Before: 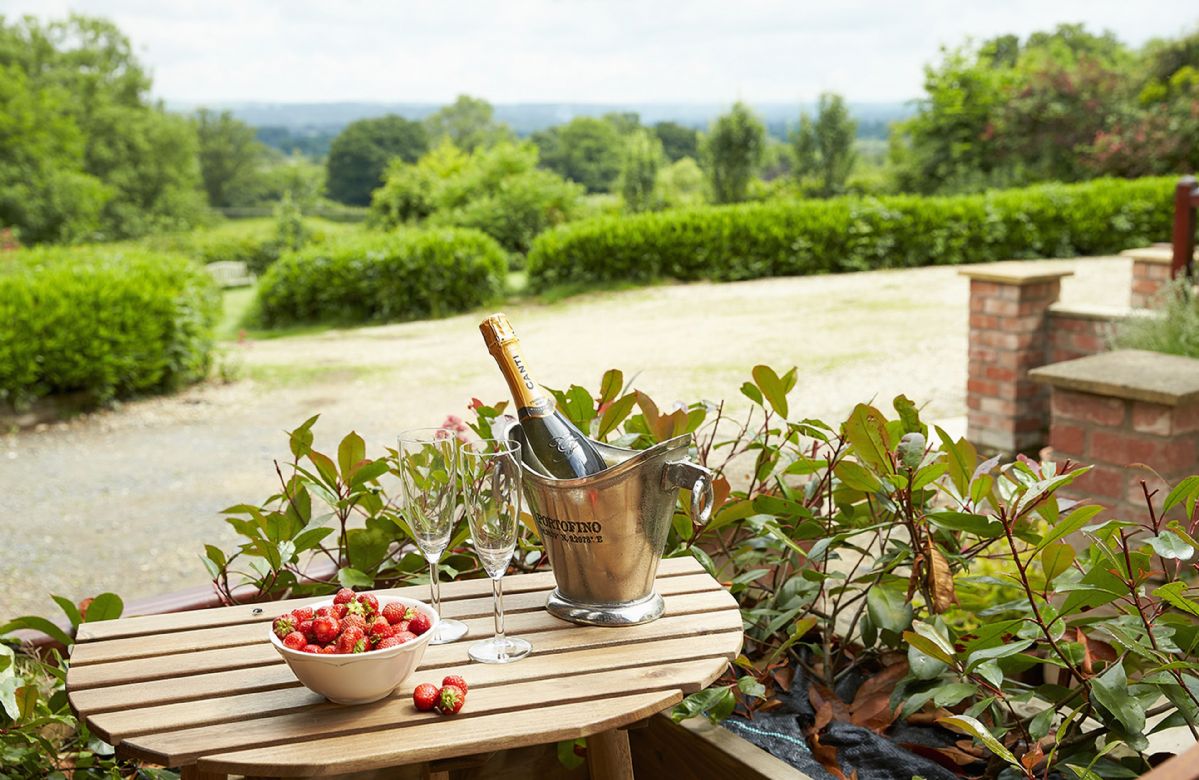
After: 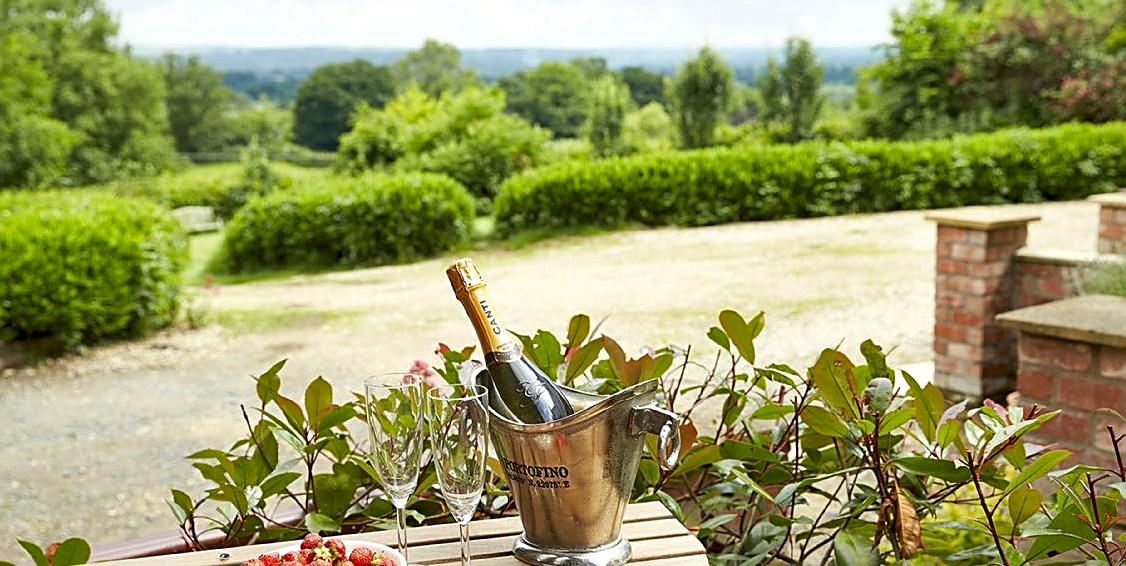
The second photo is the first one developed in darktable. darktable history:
crop: left 2.786%, top 7.107%, right 3.302%, bottom 20.31%
sharpen: on, module defaults
local contrast: mode bilateral grid, contrast 21, coarseness 50, detail 149%, midtone range 0.2
haze removal: compatibility mode true, adaptive false
